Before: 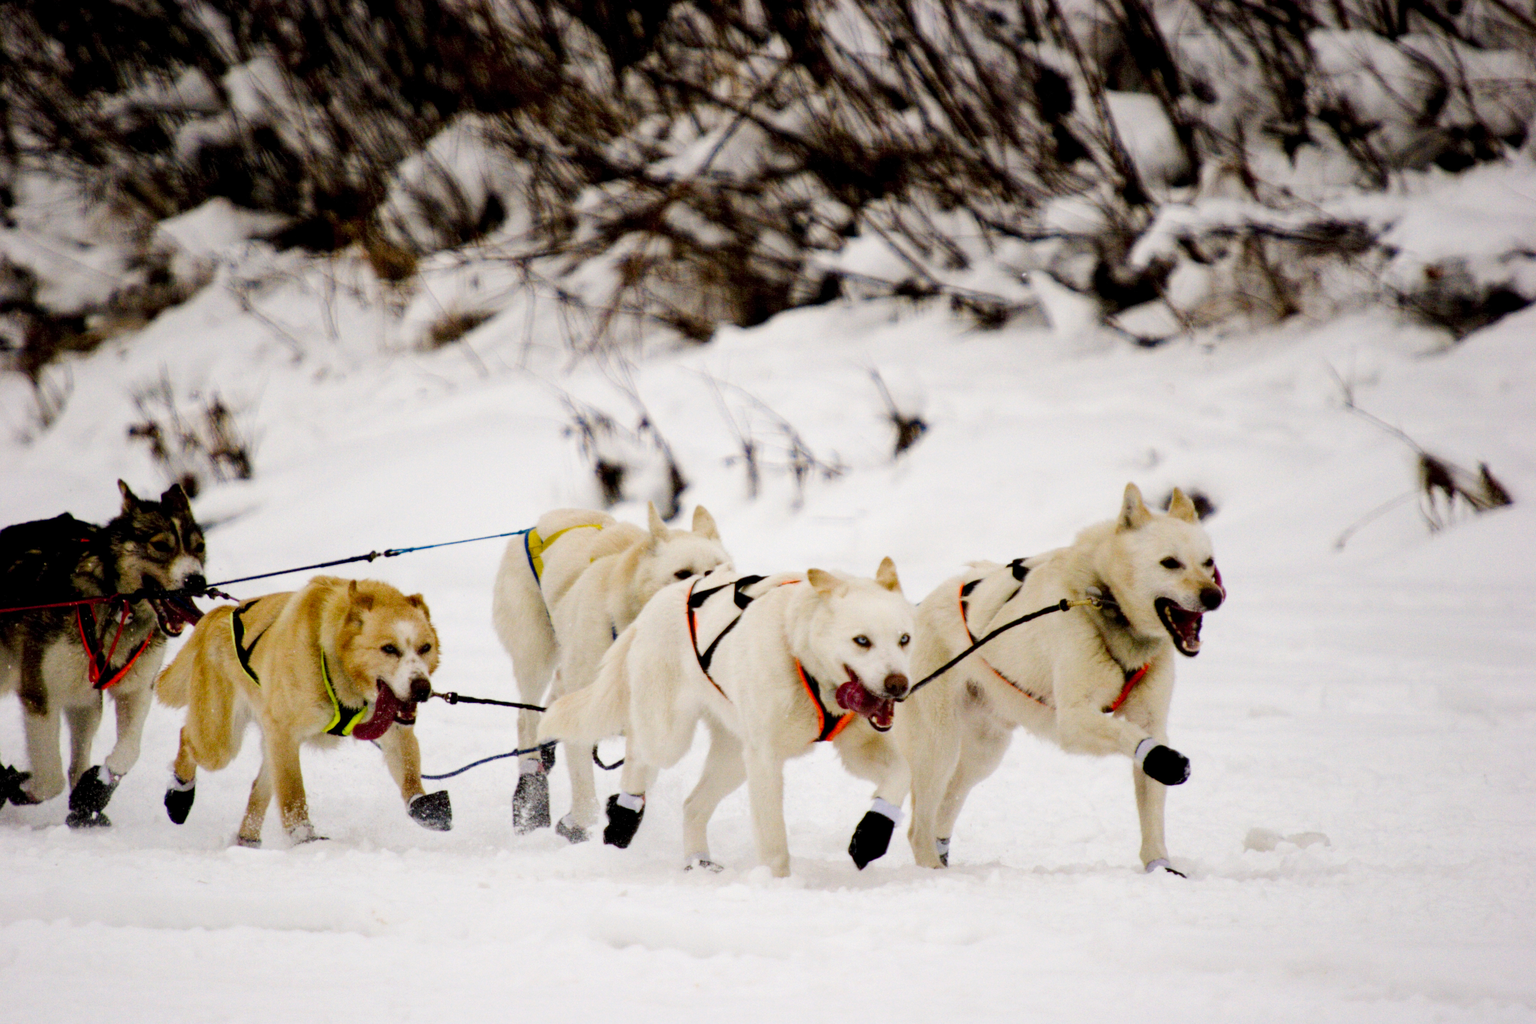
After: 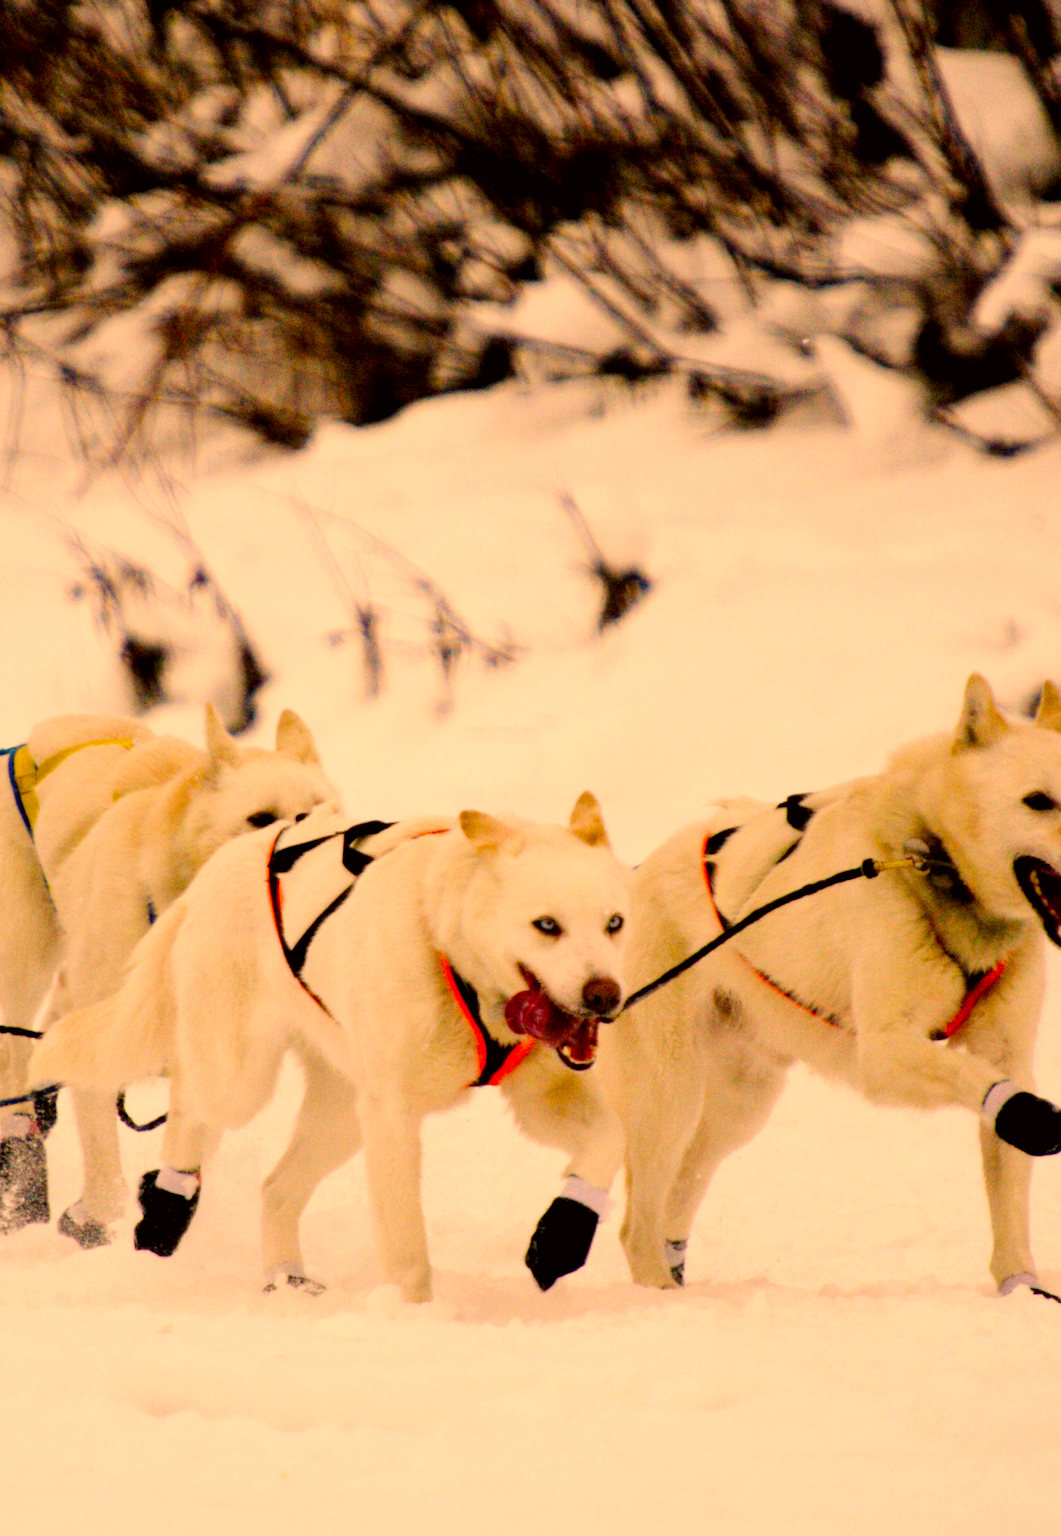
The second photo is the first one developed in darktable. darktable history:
color correction: highlights a* 18.46, highlights b* 35.7, shadows a* 1.11, shadows b* 6.27, saturation 1.05
crop: left 33.841%, top 5.979%, right 22.864%
